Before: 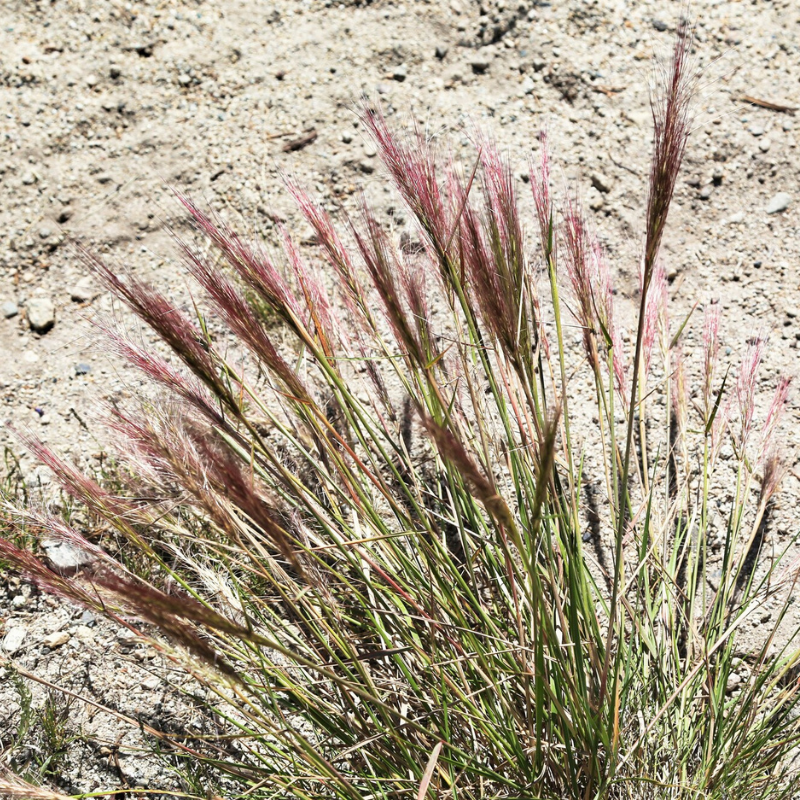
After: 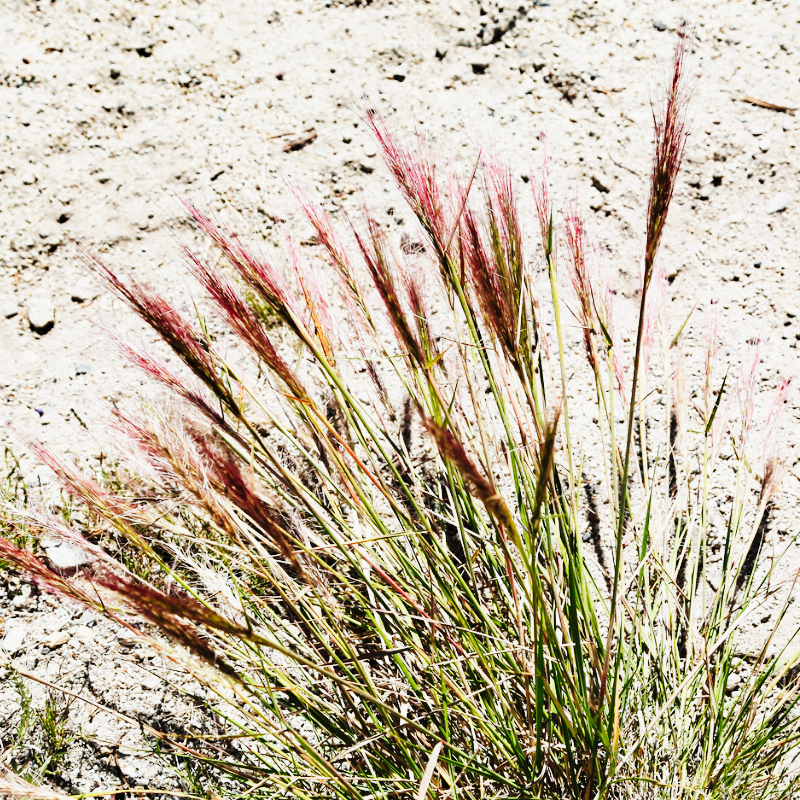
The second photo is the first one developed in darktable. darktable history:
tone curve: curves: ch0 [(0, 0) (0.071, 0.047) (0.266, 0.26) (0.491, 0.552) (0.753, 0.818) (1, 0.983)]; ch1 [(0, 0) (0.346, 0.307) (0.408, 0.369) (0.463, 0.443) (0.482, 0.493) (0.502, 0.5) (0.517, 0.518) (0.546, 0.576) (0.588, 0.643) (0.651, 0.709) (1, 1)]; ch2 [(0, 0) (0.346, 0.34) (0.434, 0.46) (0.485, 0.494) (0.5, 0.494) (0.517, 0.503) (0.535, 0.545) (0.583, 0.634) (0.625, 0.686) (1, 1)], preserve colors none
base curve: curves: ch0 [(0, 0) (0.036, 0.025) (0.121, 0.166) (0.206, 0.329) (0.605, 0.79) (1, 1)], preserve colors none
